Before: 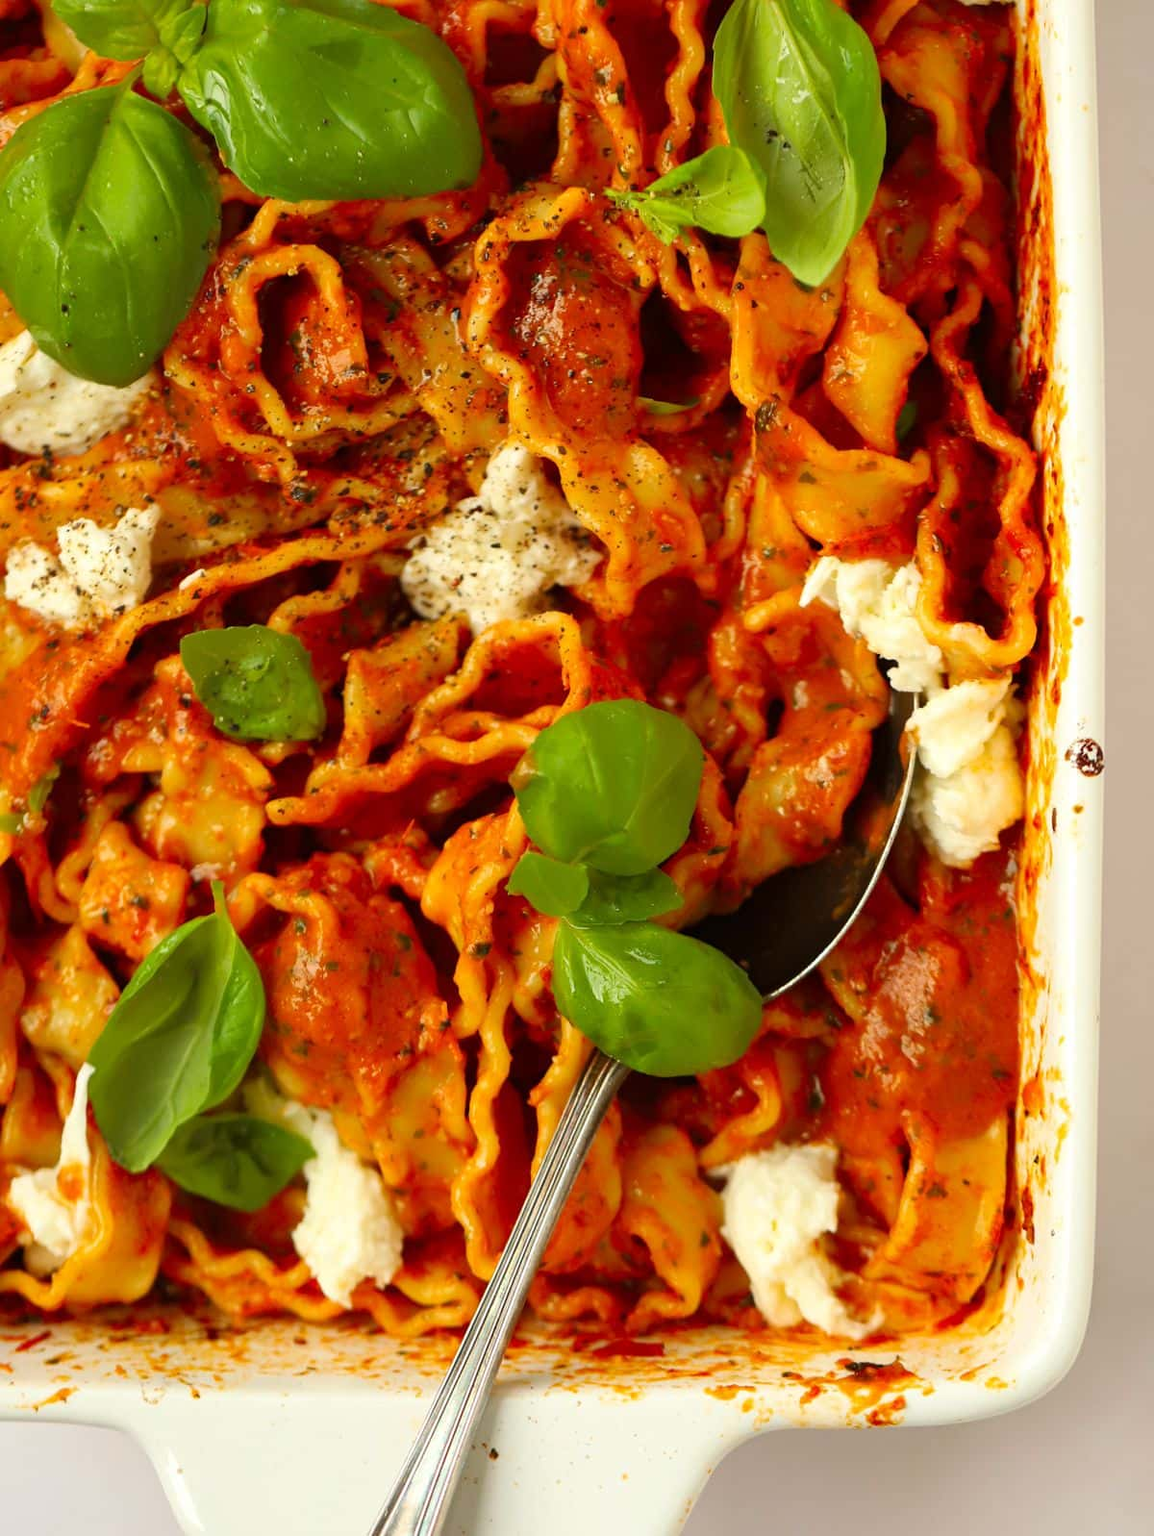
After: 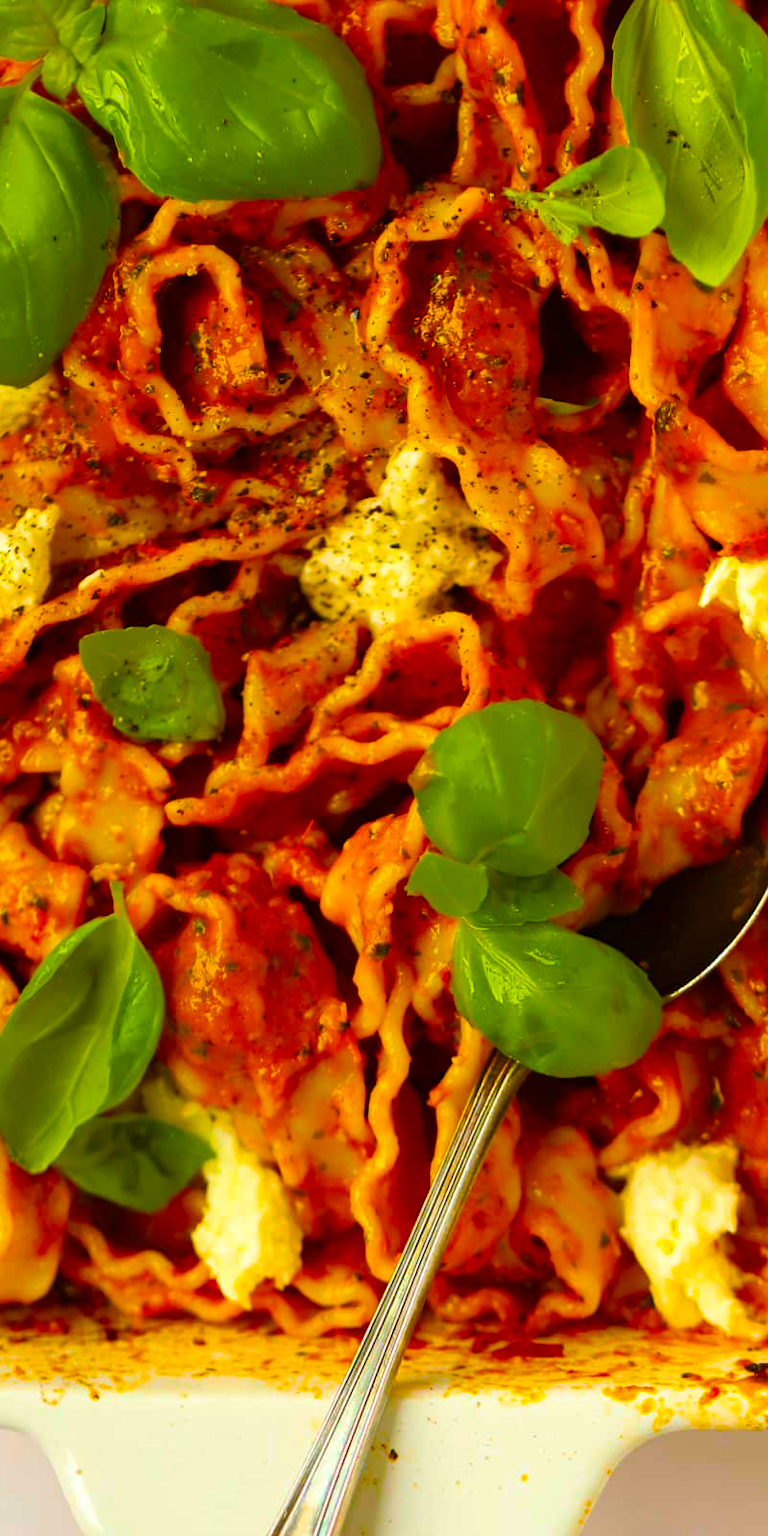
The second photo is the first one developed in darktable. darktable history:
crop and rotate: left 8.786%, right 24.548%
color balance rgb: linear chroma grading › global chroma 42%, perceptual saturation grading › global saturation 42%, global vibrance 33%
